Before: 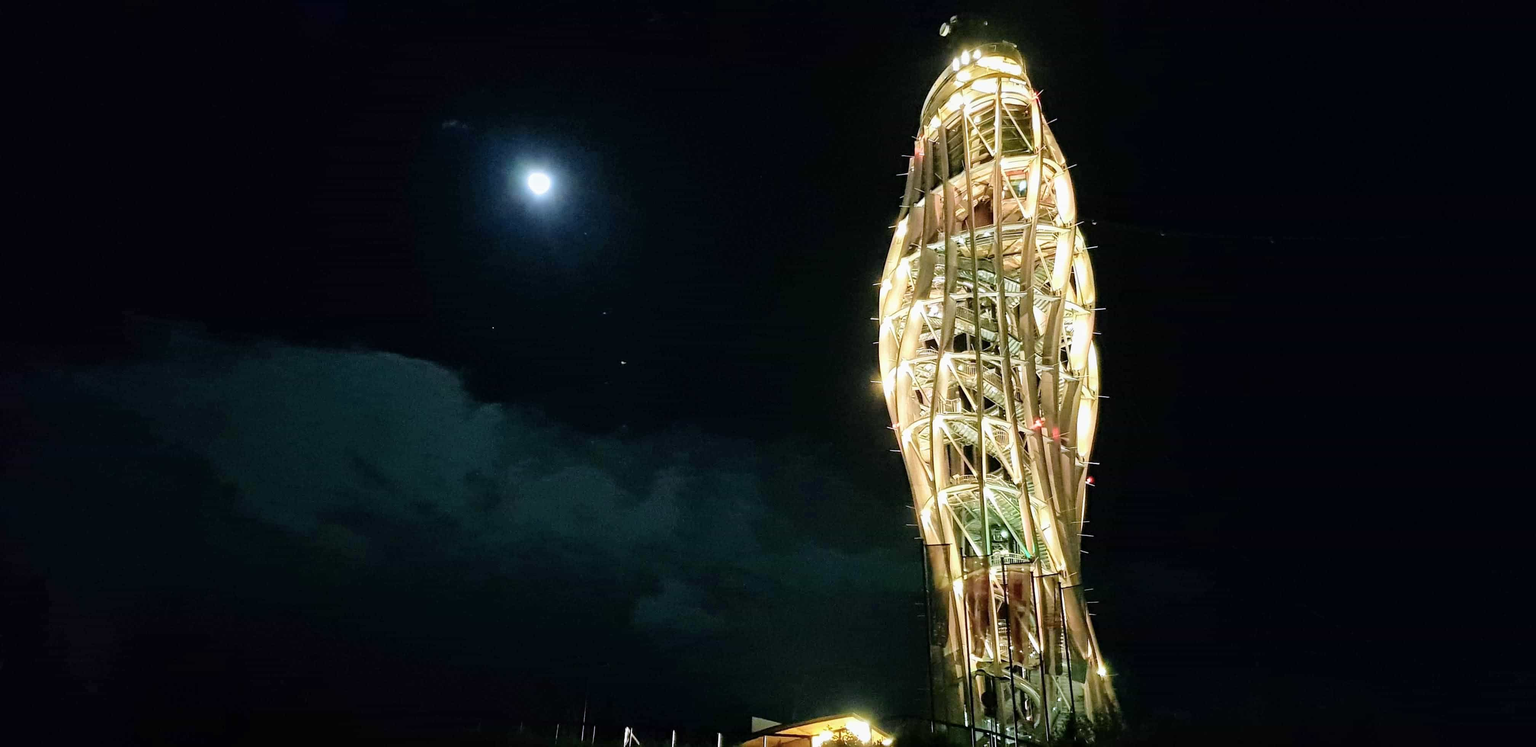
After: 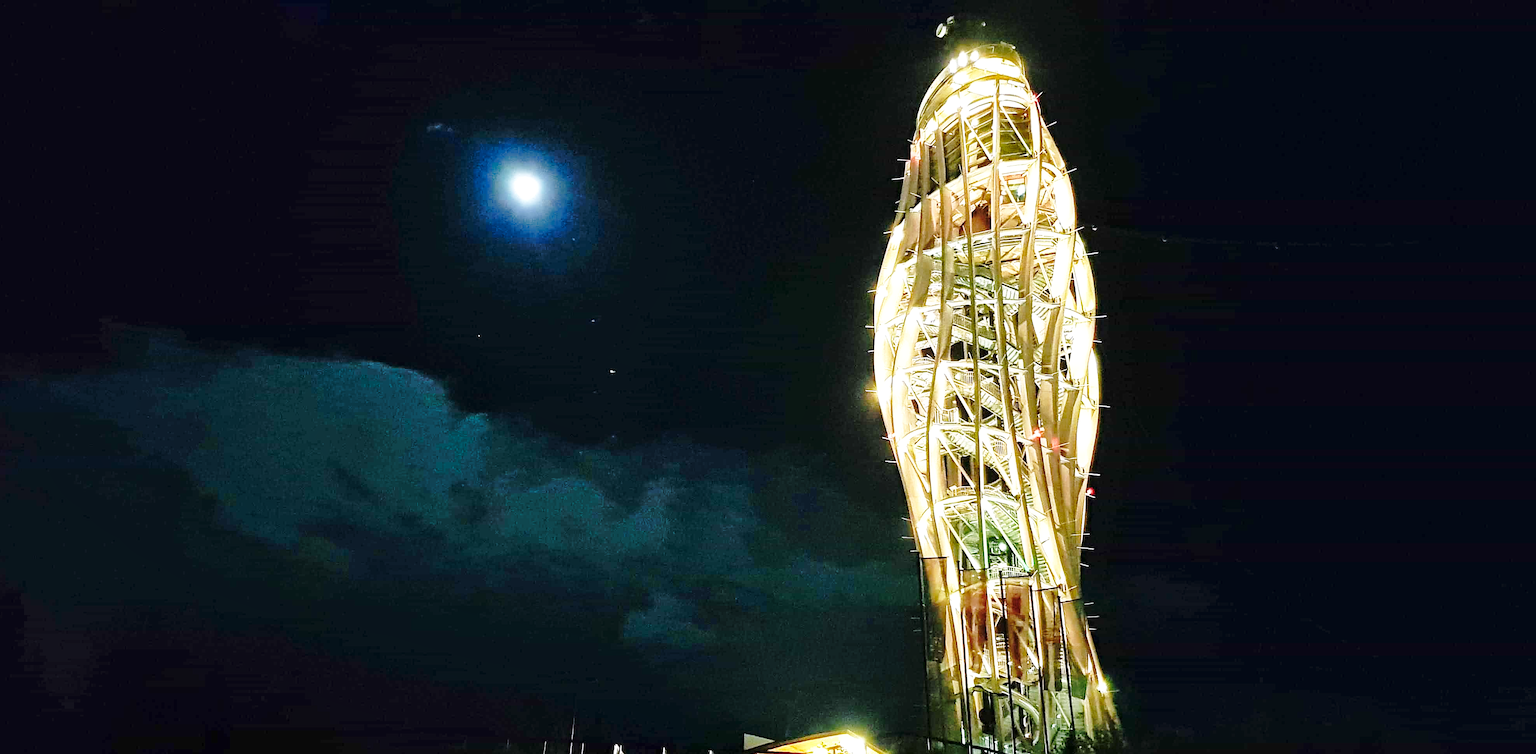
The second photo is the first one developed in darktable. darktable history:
sharpen: on, module defaults
crop and rotate: left 1.685%, right 0.639%, bottom 1.305%
shadows and highlights: highlights color adjustment 45.89%
base curve: curves: ch0 [(0, 0) (0.036, 0.037) (0.121, 0.228) (0.46, 0.76) (0.859, 0.983) (1, 1)], preserve colors none
exposure: exposure 0.298 EV, compensate exposure bias true, compensate highlight preservation false
